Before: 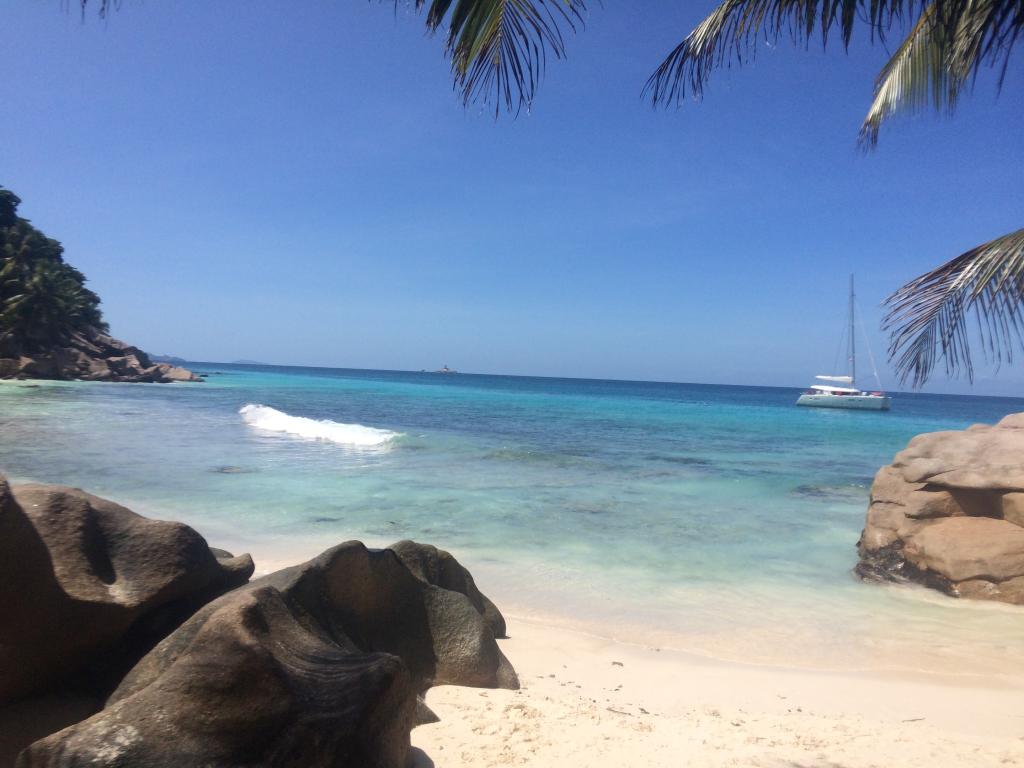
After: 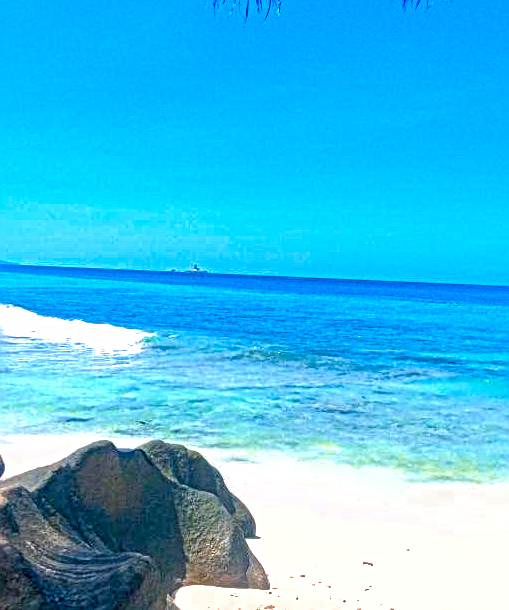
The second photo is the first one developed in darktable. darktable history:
crop and rotate: angle 0.023°, left 24.446%, top 13.043%, right 25.805%, bottom 7.443%
color balance rgb: power › luminance -7.881%, power › chroma 2.276%, power › hue 221.88°, highlights gain › chroma 3.1%, highlights gain › hue 78.62°, linear chroma grading › shadows 9.382%, linear chroma grading › highlights 10.011%, linear chroma grading › global chroma 15.095%, linear chroma grading › mid-tones 14.706%, perceptual saturation grading › global saturation 30.524%
color calibration: illuminant as shot in camera, x 0.358, y 0.373, temperature 4628.91 K
exposure: exposure 0.492 EV, compensate exposure bias true, compensate highlight preservation false
shadows and highlights: on, module defaults
local contrast: mode bilateral grid, contrast 21, coarseness 3, detail 299%, midtone range 0.2
levels: levels [0.044, 0.416, 0.908]
color zones: curves: ch0 [(0.006, 0.385) (0.143, 0.563) (0.243, 0.321) (0.352, 0.464) (0.516, 0.456) (0.625, 0.5) (0.75, 0.5) (0.875, 0.5)]; ch1 [(0, 0.5) (0.134, 0.504) (0.246, 0.463) (0.421, 0.515) (0.5, 0.56) (0.625, 0.5) (0.75, 0.5) (0.875, 0.5)]; ch2 [(0, 0.5) (0.131, 0.426) (0.307, 0.289) (0.38, 0.188) (0.513, 0.216) (0.625, 0.548) (0.75, 0.468) (0.838, 0.396) (0.971, 0.311)]
